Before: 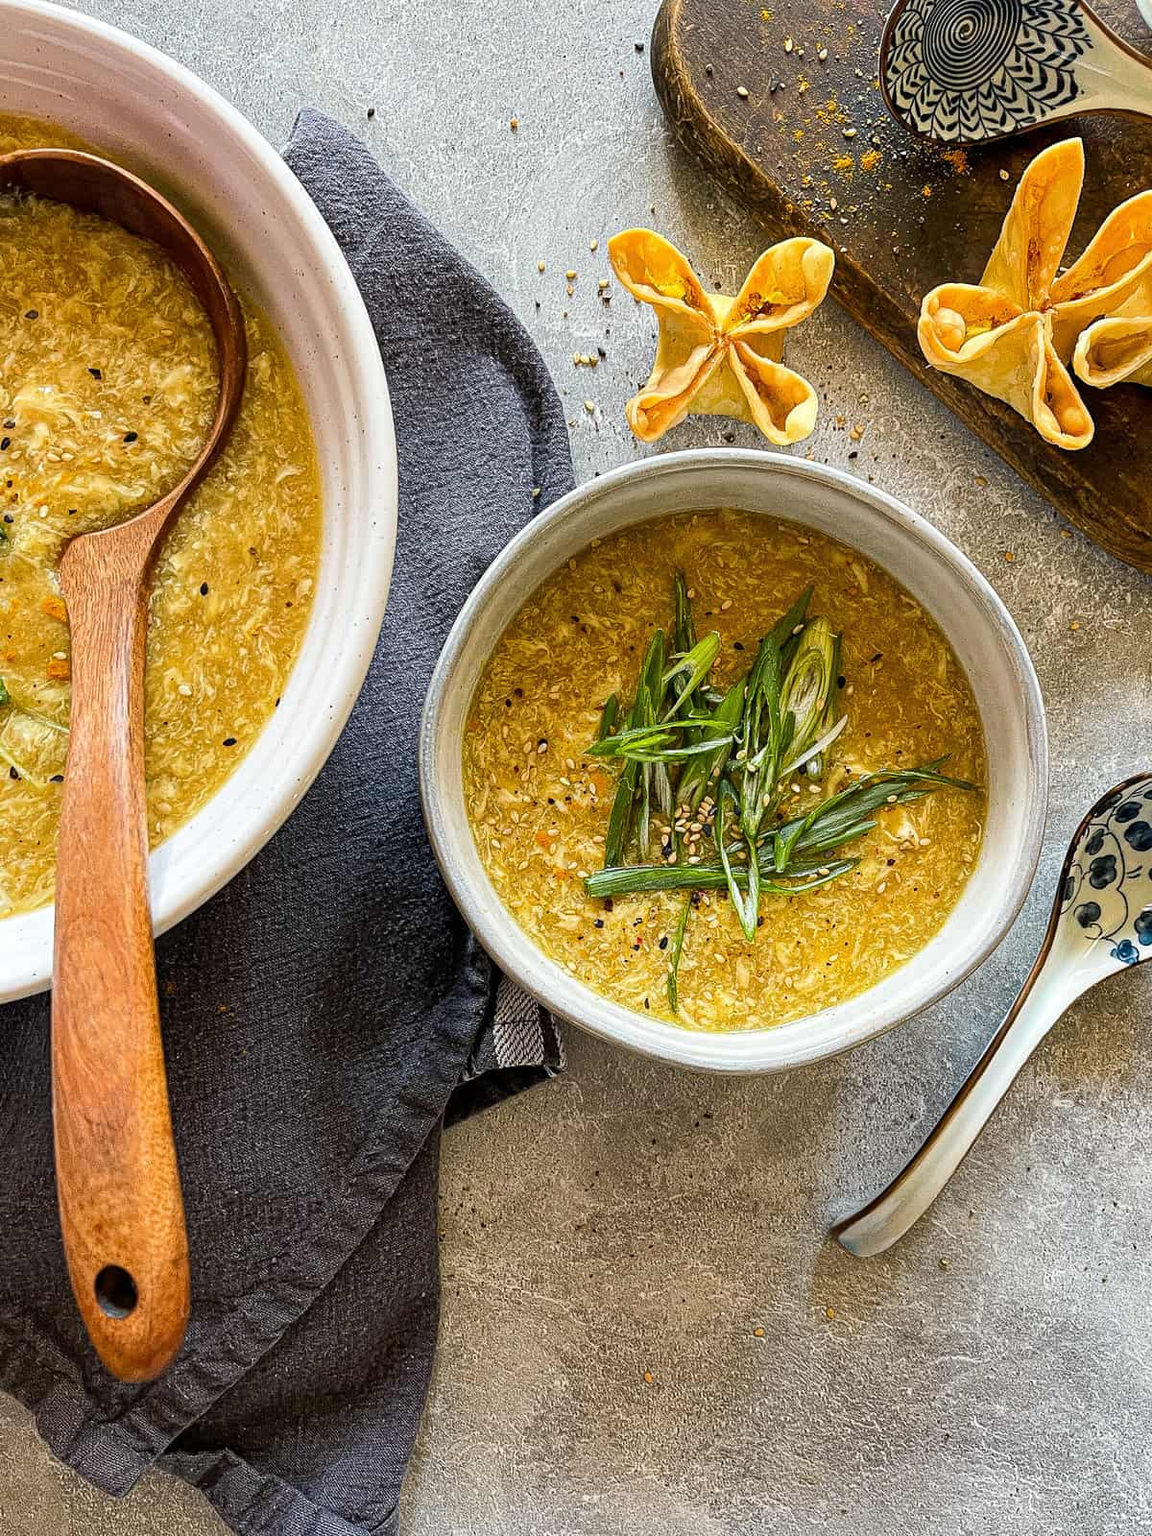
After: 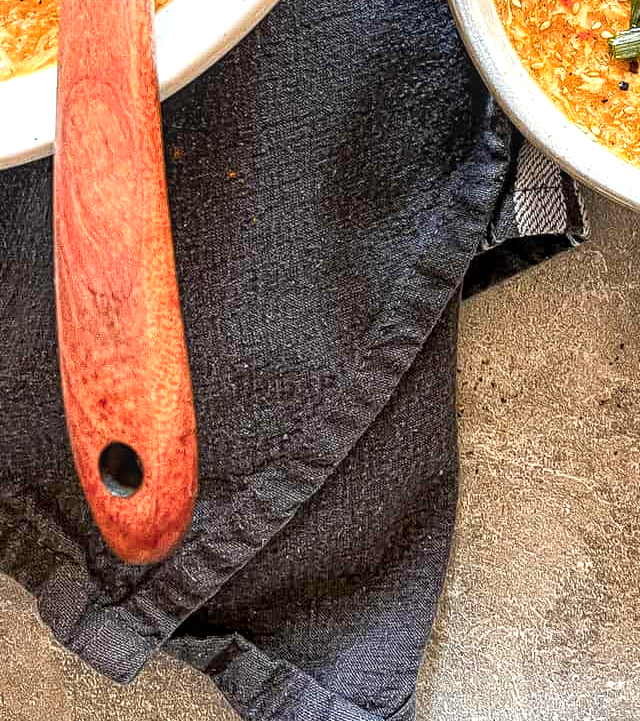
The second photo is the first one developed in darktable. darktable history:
crop and rotate: top 54.778%, right 46.61%, bottom 0.159%
color balance: on, module defaults
exposure: black level correction 0, exposure 0.5 EV, compensate exposure bias true, compensate highlight preservation false
color zones: curves: ch1 [(0.263, 0.53) (0.376, 0.287) (0.487, 0.512) (0.748, 0.547) (1, 0.513)]; ch2 [(0.262, 0.45) (0.751, 0.477)], mix 31.98%
local contrast: detail 130%
